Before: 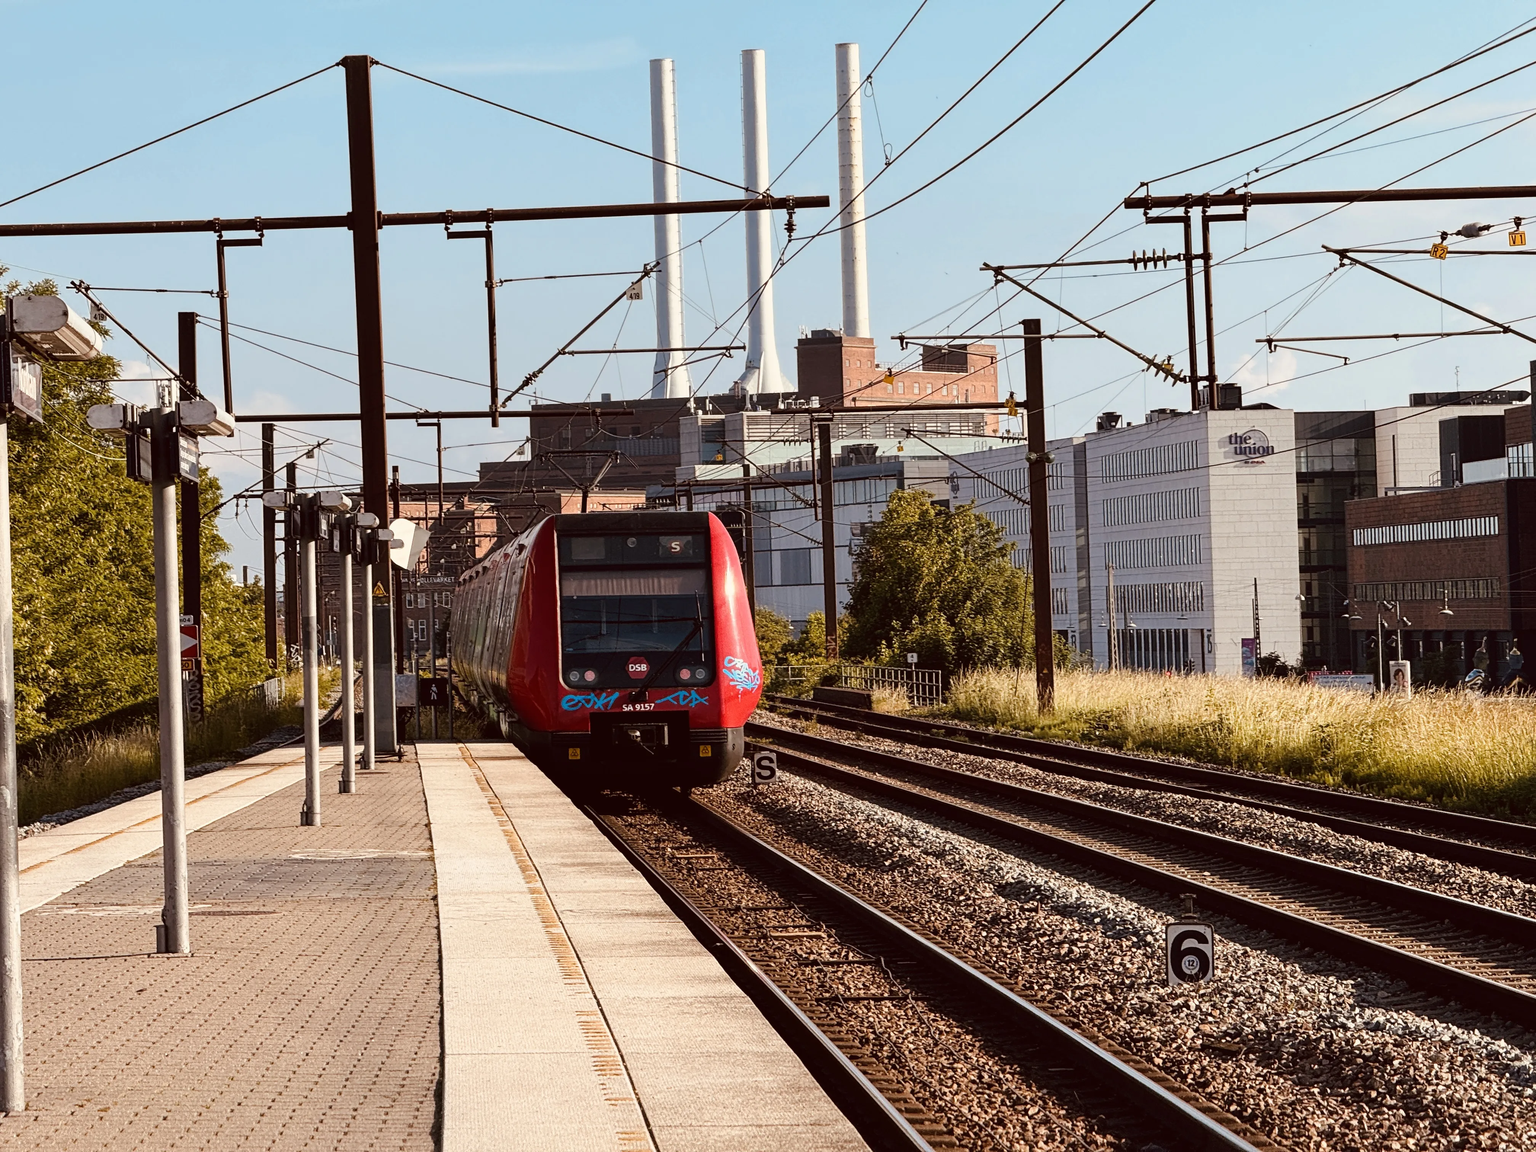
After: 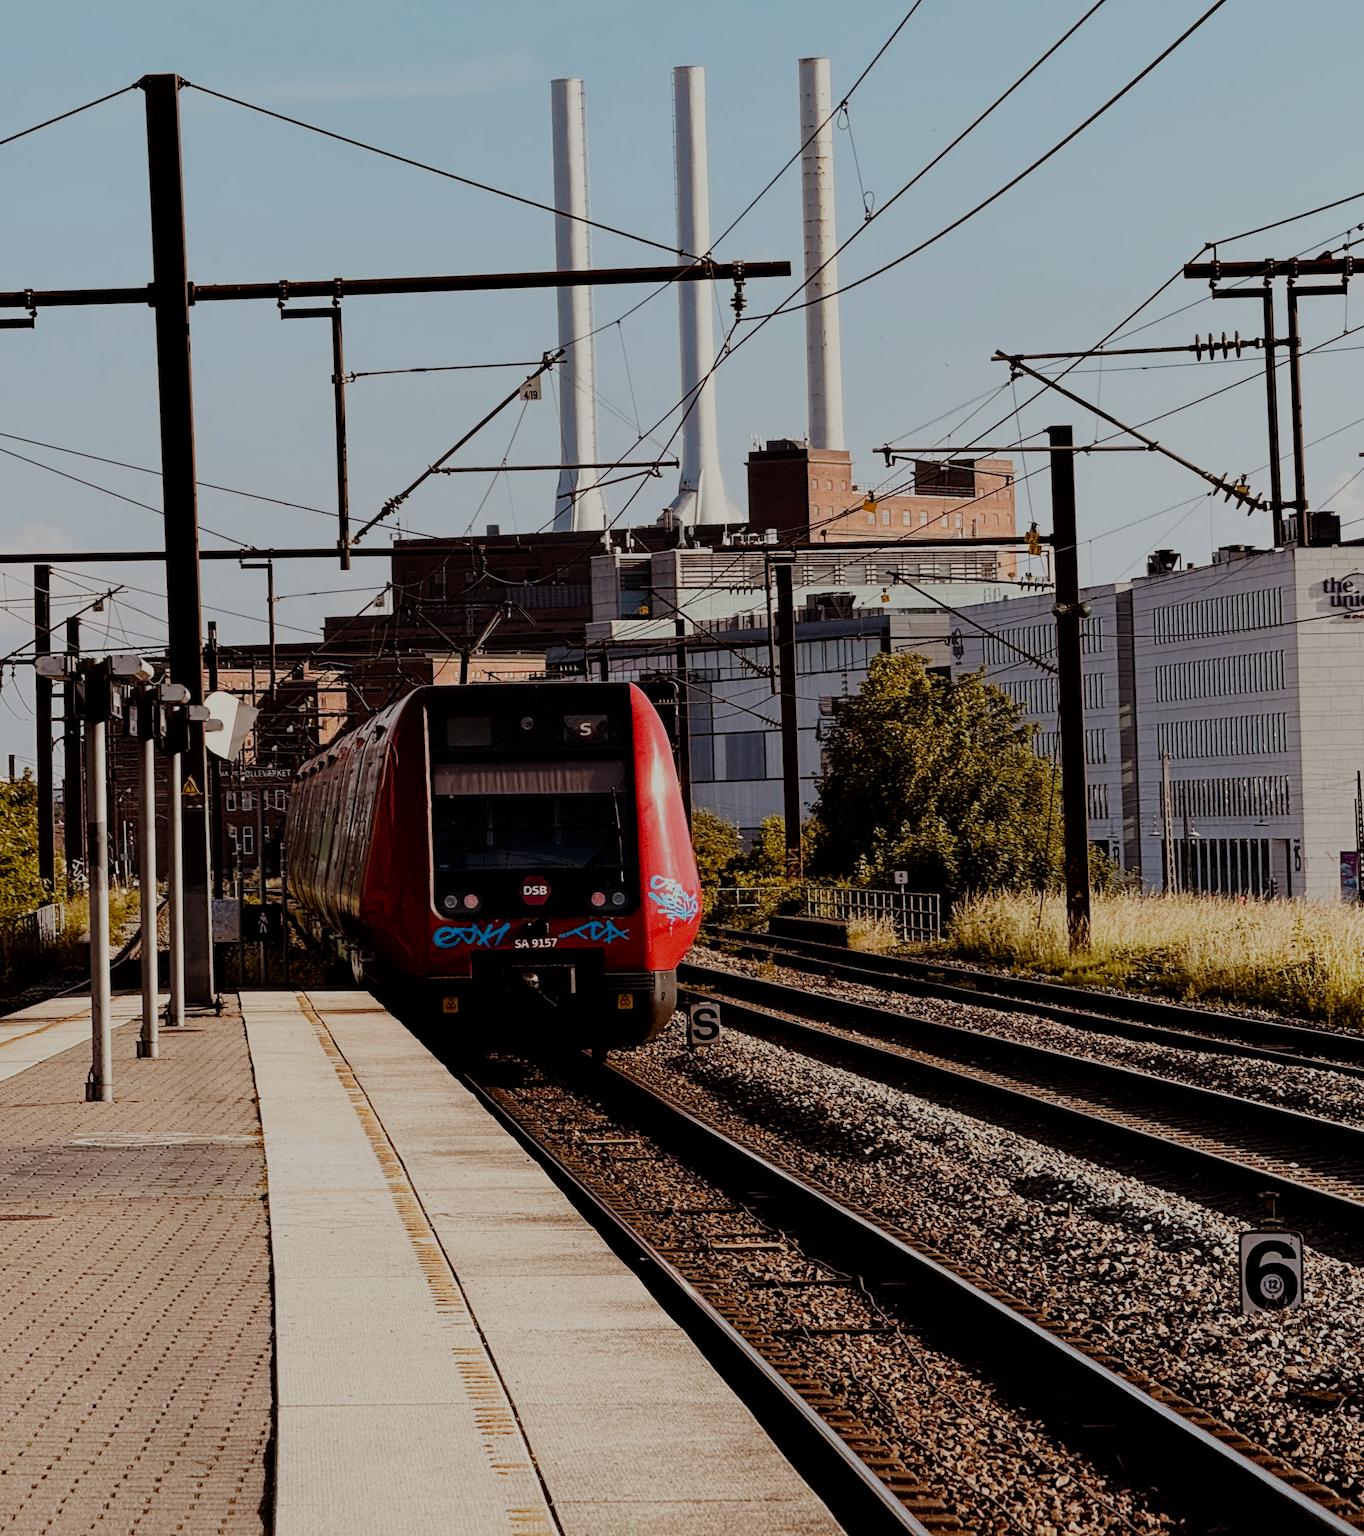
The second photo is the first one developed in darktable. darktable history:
crop: left 15.419%, right 17.914%
filmic rgb: middle gray luminance 29%, black relative exposure -10.3 EV, white relative exposure 5.5 EV, threshold 6 EV, target black luminance 0%, hardness 3.95, latitude 2.04%, contrast 1.132, highlights saturation mix 5%, shadows ↔ highlights balance 15.11%, preserve chrominance no, color science v3 (2019), use custom middle-gray values true, iterations of high-quality reconstruction 0, enable highlight reconstruction true
